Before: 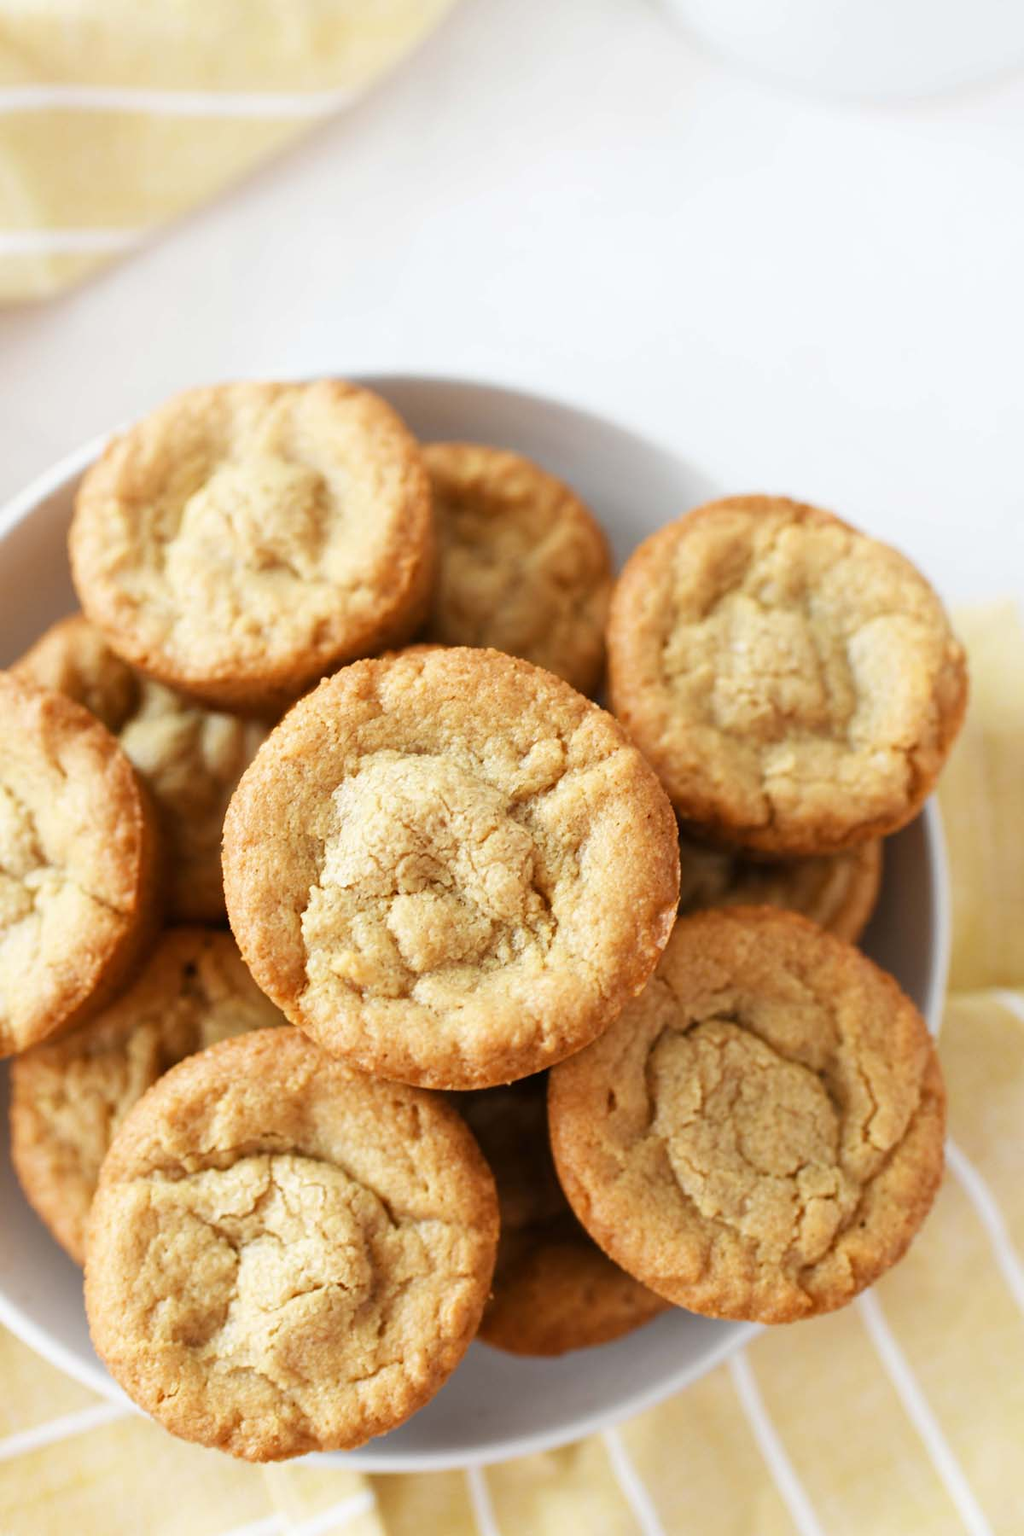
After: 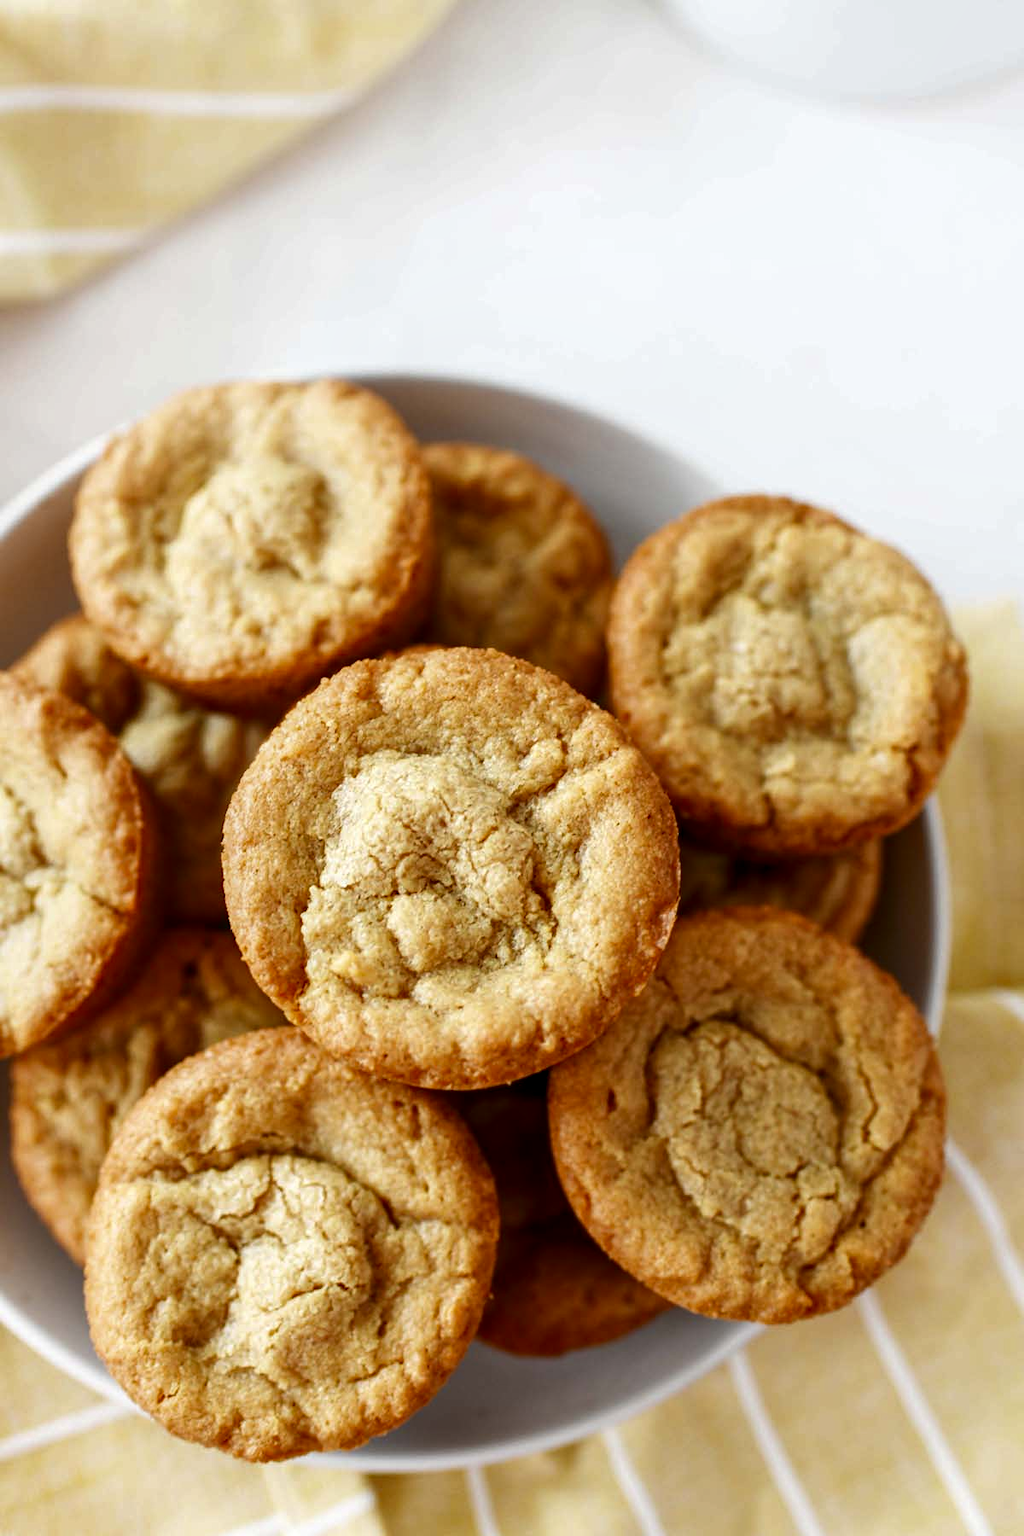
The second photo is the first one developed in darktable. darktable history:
local contrast: on, module defaults
contrast brightness saturation: brightness -0.2, saturation 0.08
